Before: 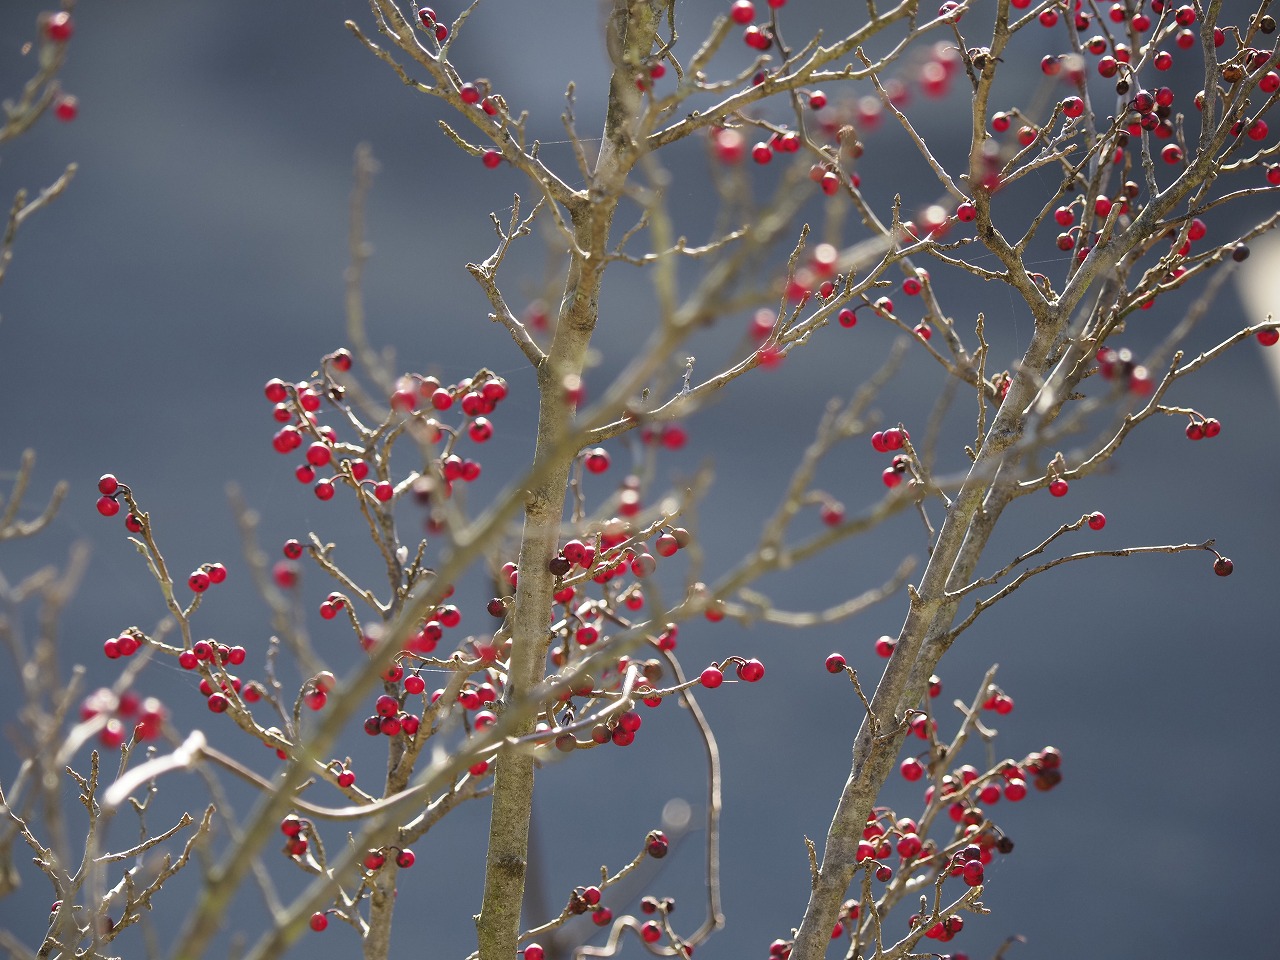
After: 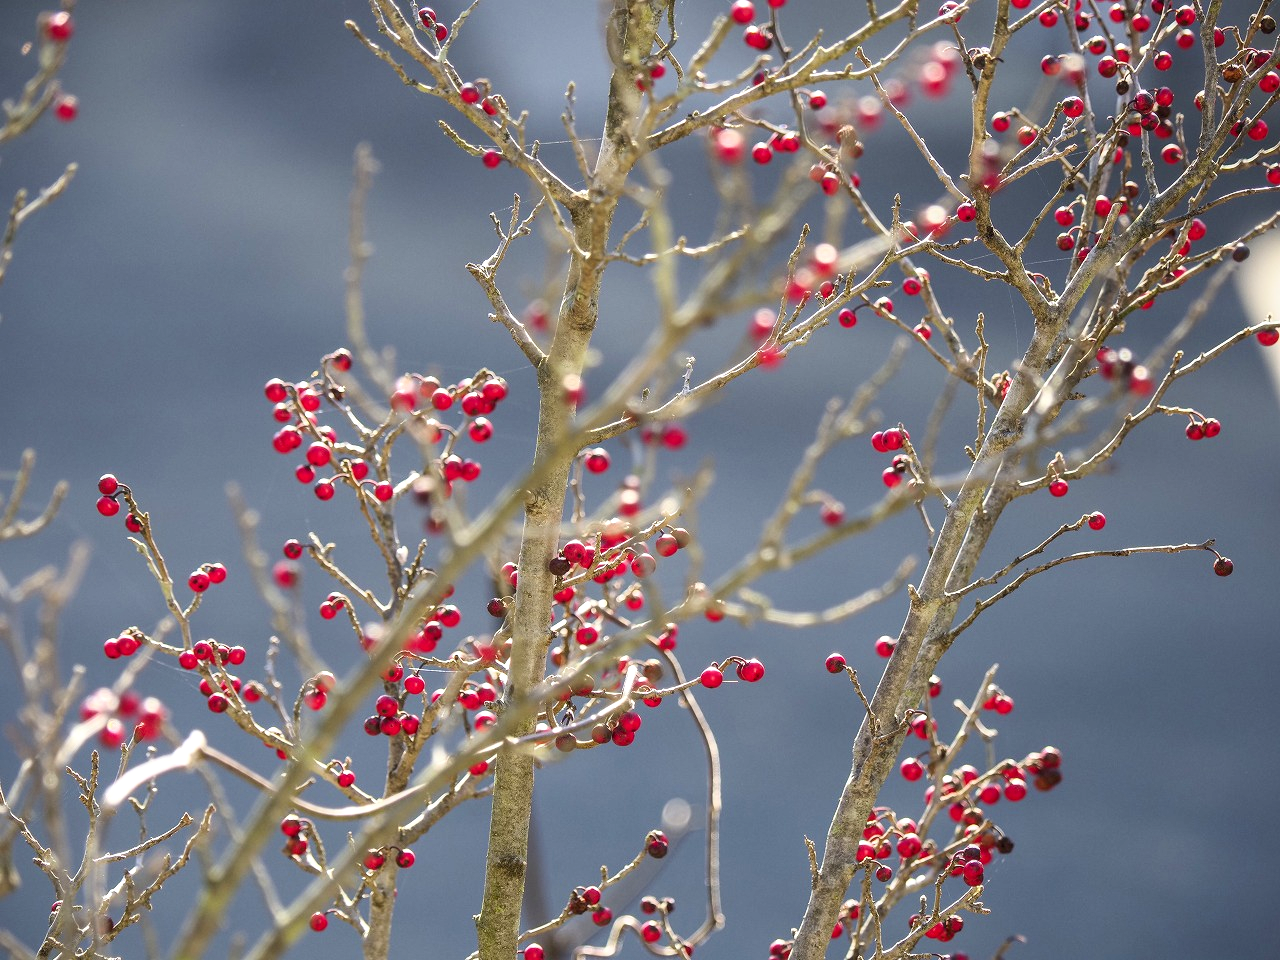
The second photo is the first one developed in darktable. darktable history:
local contrast: on, module defaults
contrast brightness saturation: contrast 0.195, brightness 0.166, saturation 0.22
